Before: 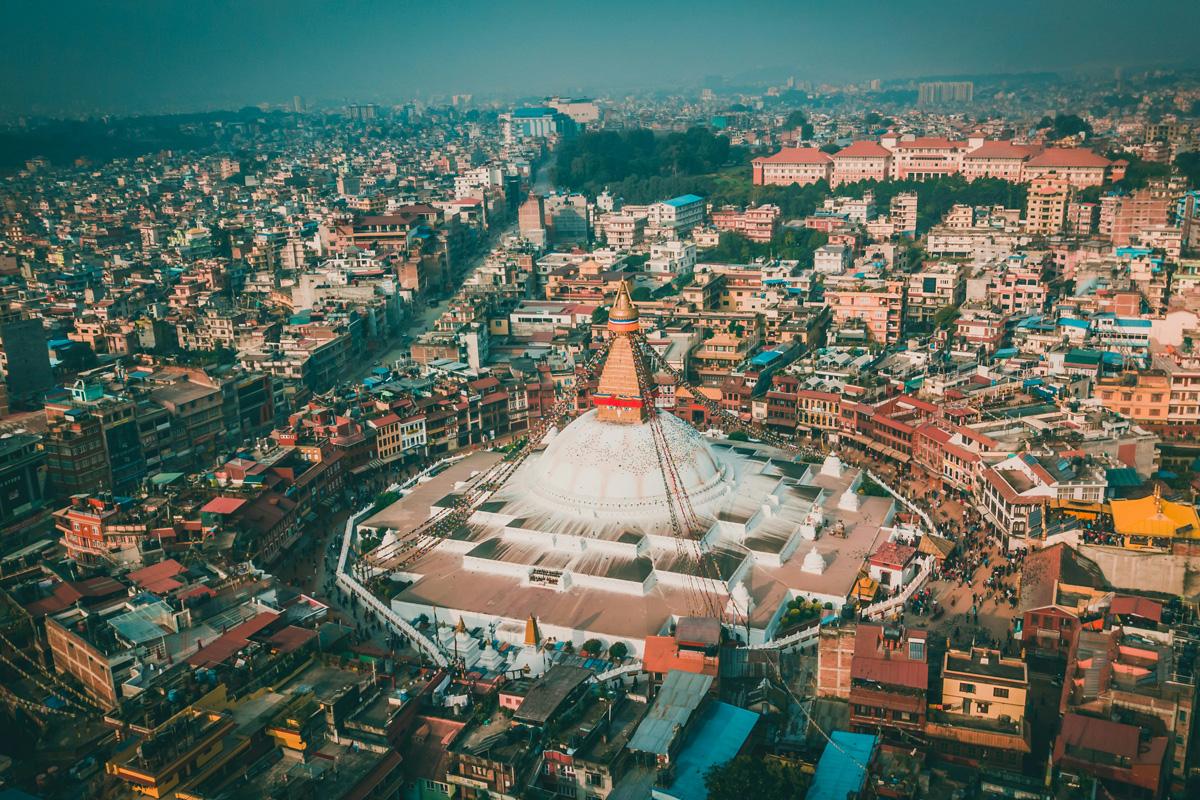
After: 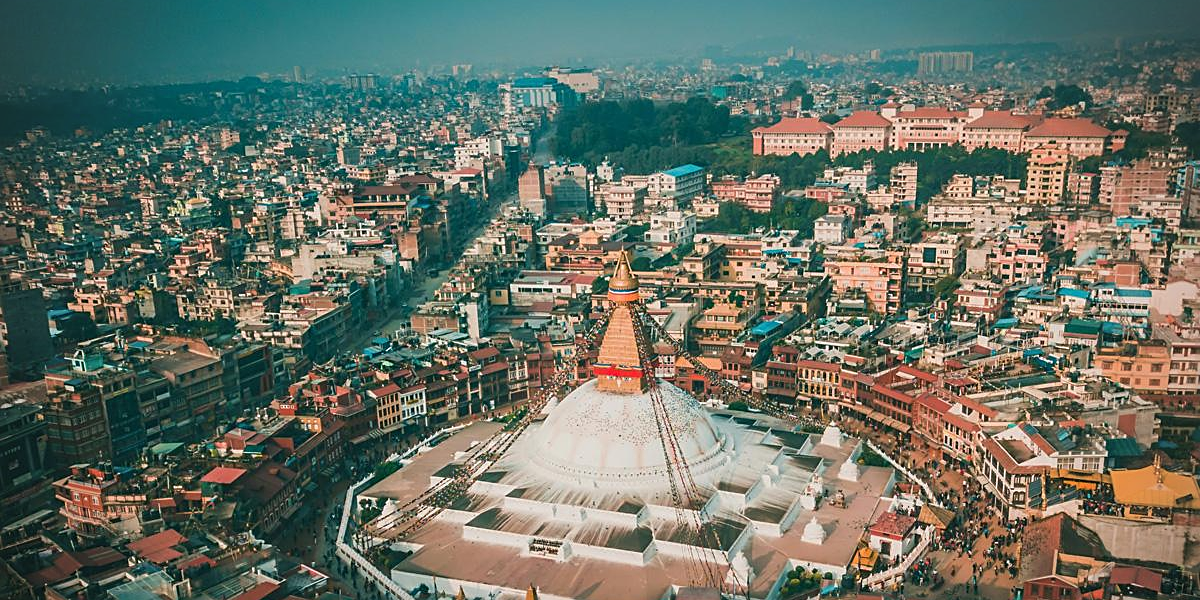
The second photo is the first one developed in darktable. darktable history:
crop: top 3.857%, bottom 21.132%
sharpen: on, module defaults
vignetting: on, module defaults
